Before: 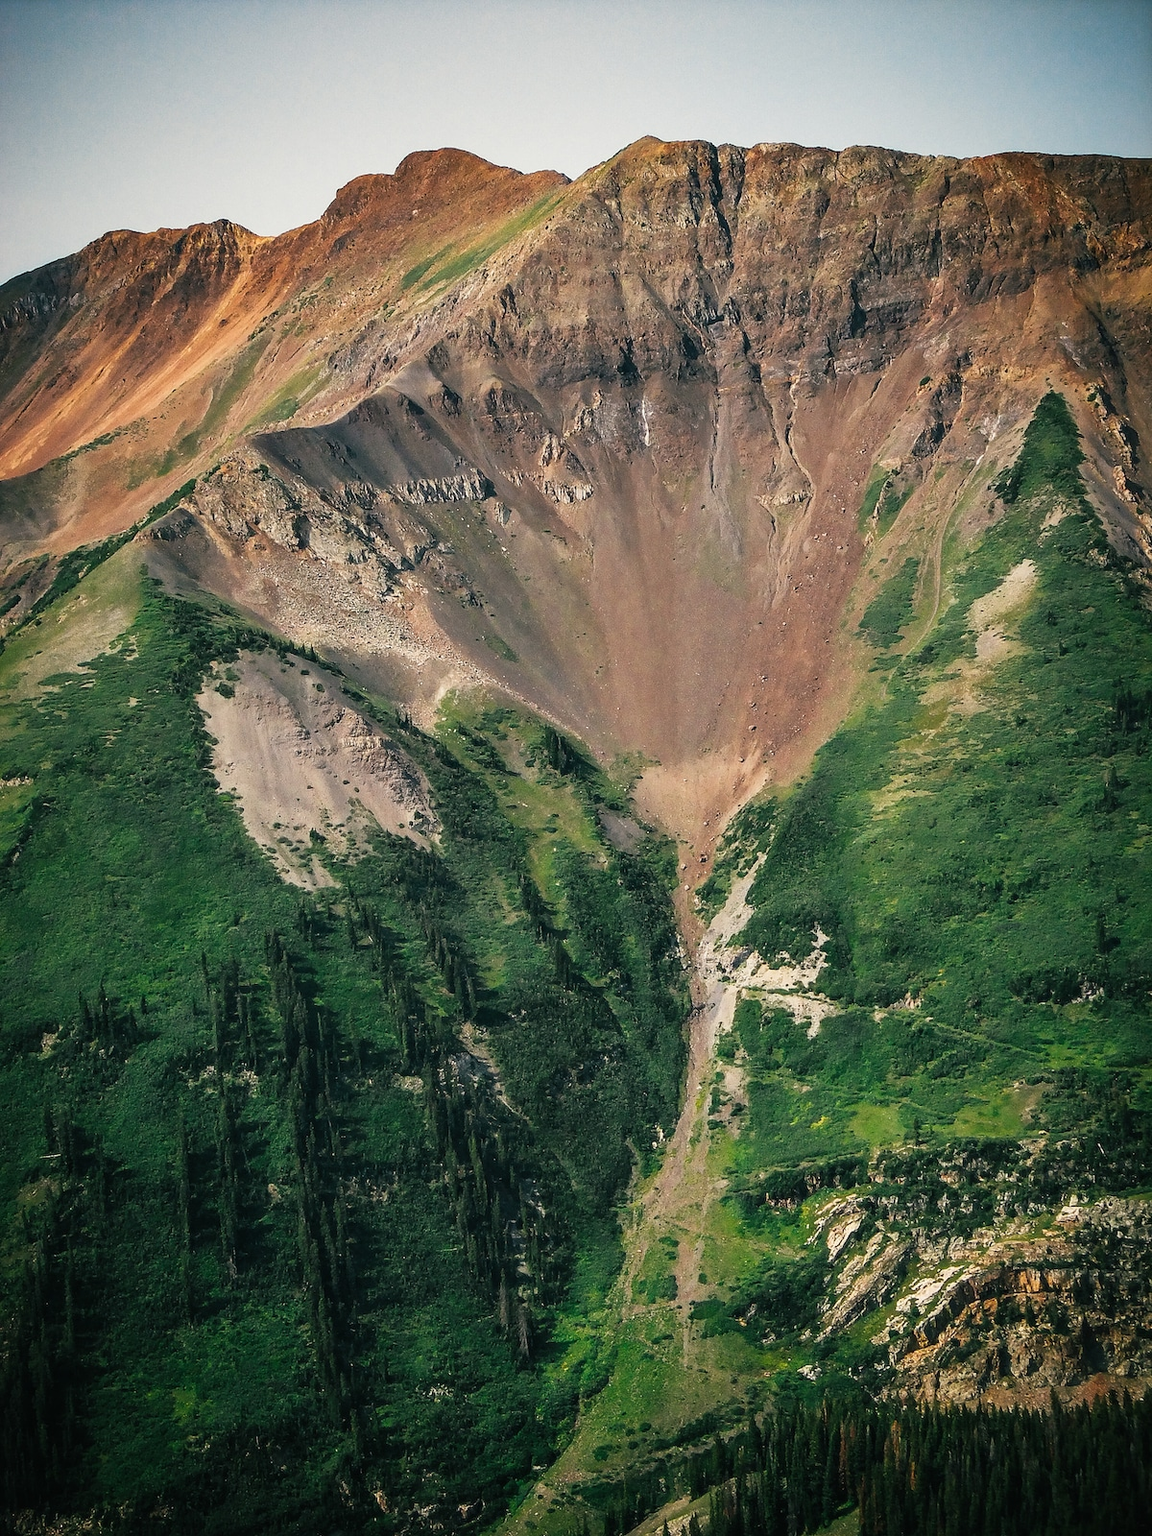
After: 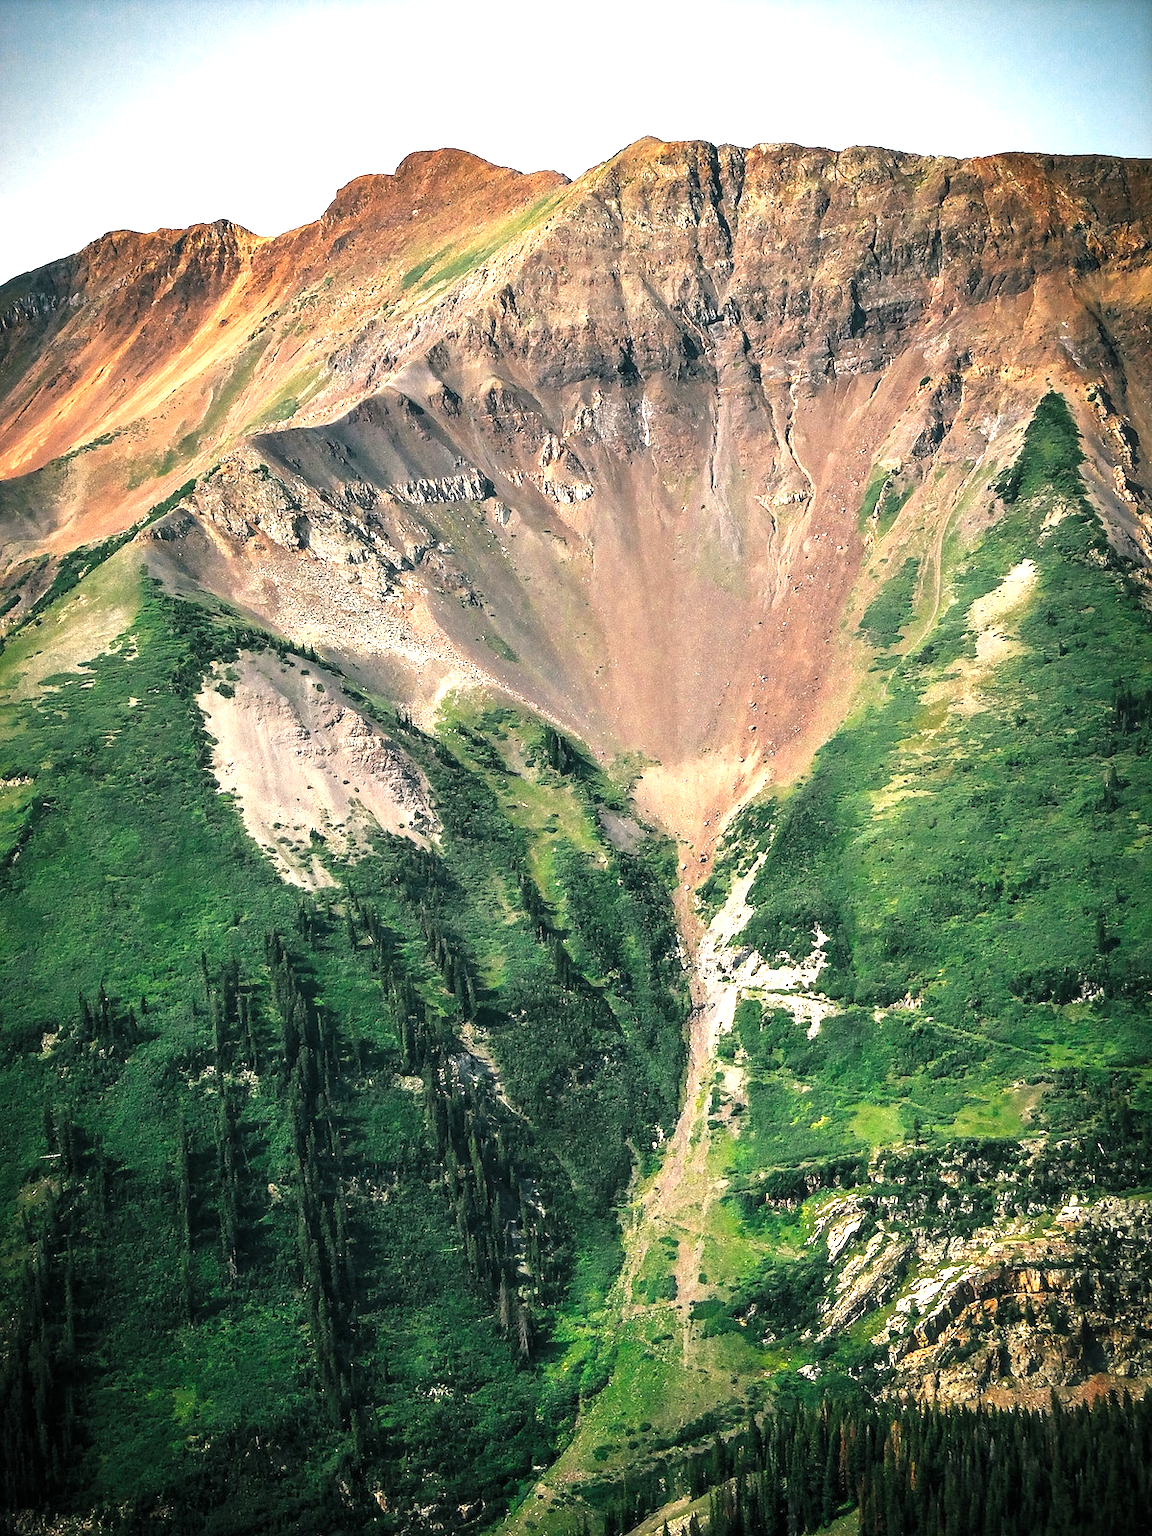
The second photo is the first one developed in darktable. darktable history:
levels: levels [0.031, 0.5, 0.969]
exposure: exposure 1 EV, compensate highlight preservation false
